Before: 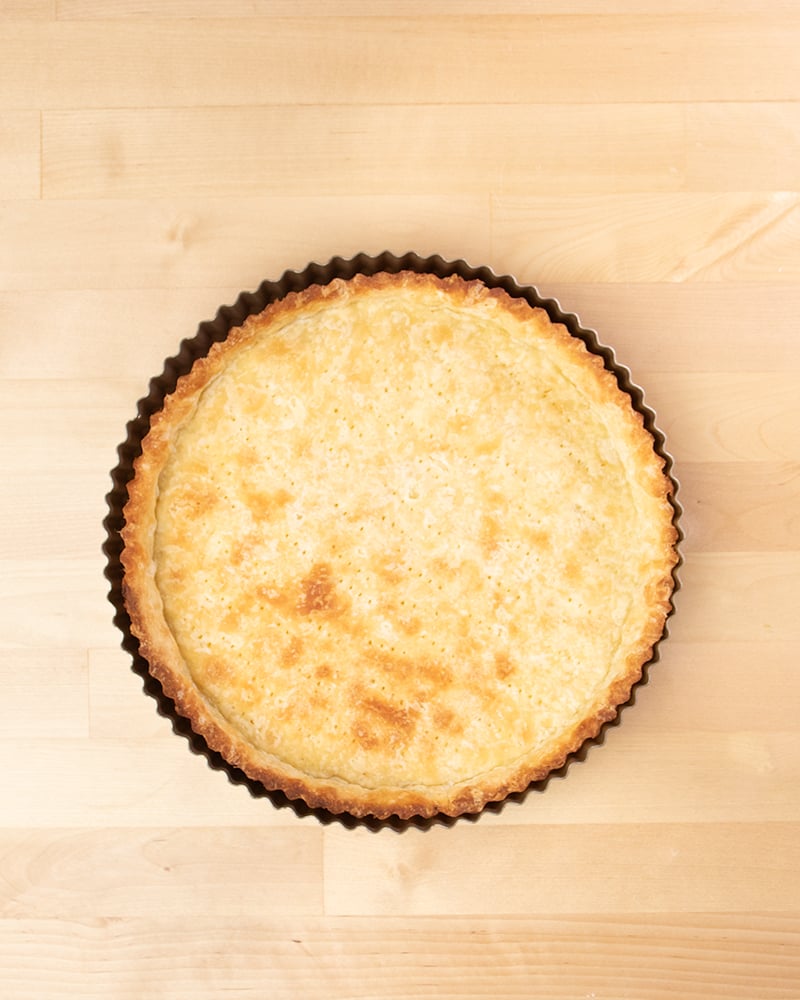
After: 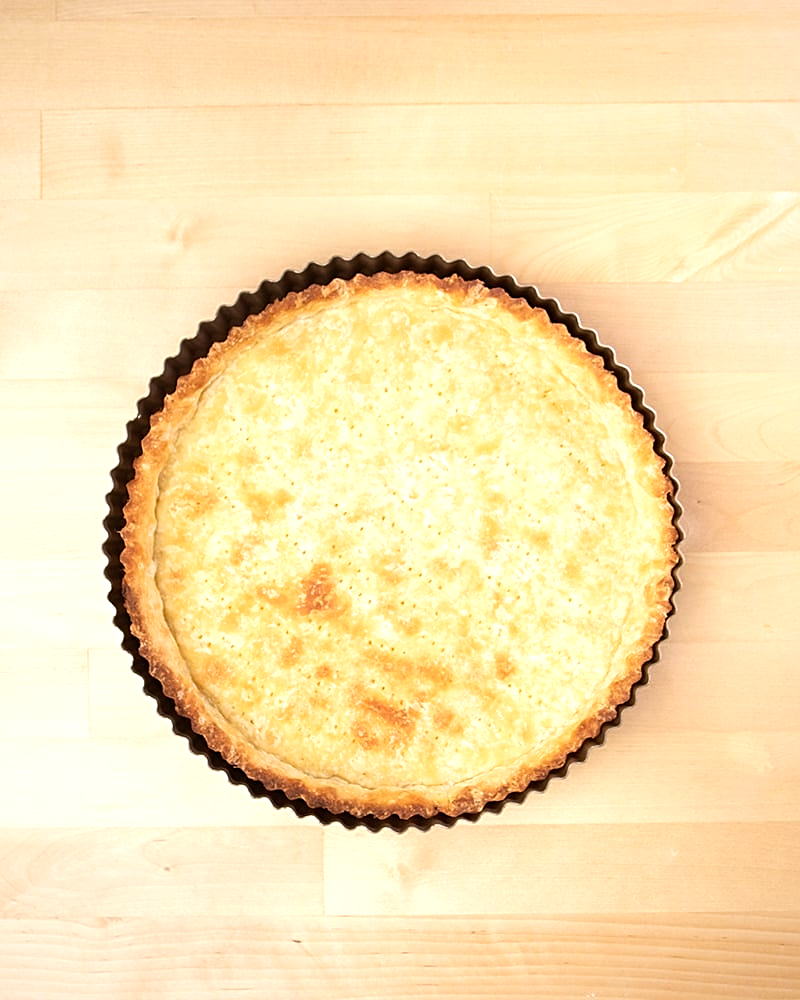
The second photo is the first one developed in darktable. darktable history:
vignetting: brightness -0.233, saturation 0.141
sharpen: on, module defaults
tone equalizer: -8 EV -0.417 EV, -7 EV -0.389 EV, -6 EV -0.333 EV, -5 EV -0.222 EV, -3 EV 0.222 EV, -2 EV 0.333 EV, -1 EV 0.389 EV, +0 EV 0.417 EV, edges refinement/feathering 500, mask exposure compensation -1.57 EV, preserve details no
